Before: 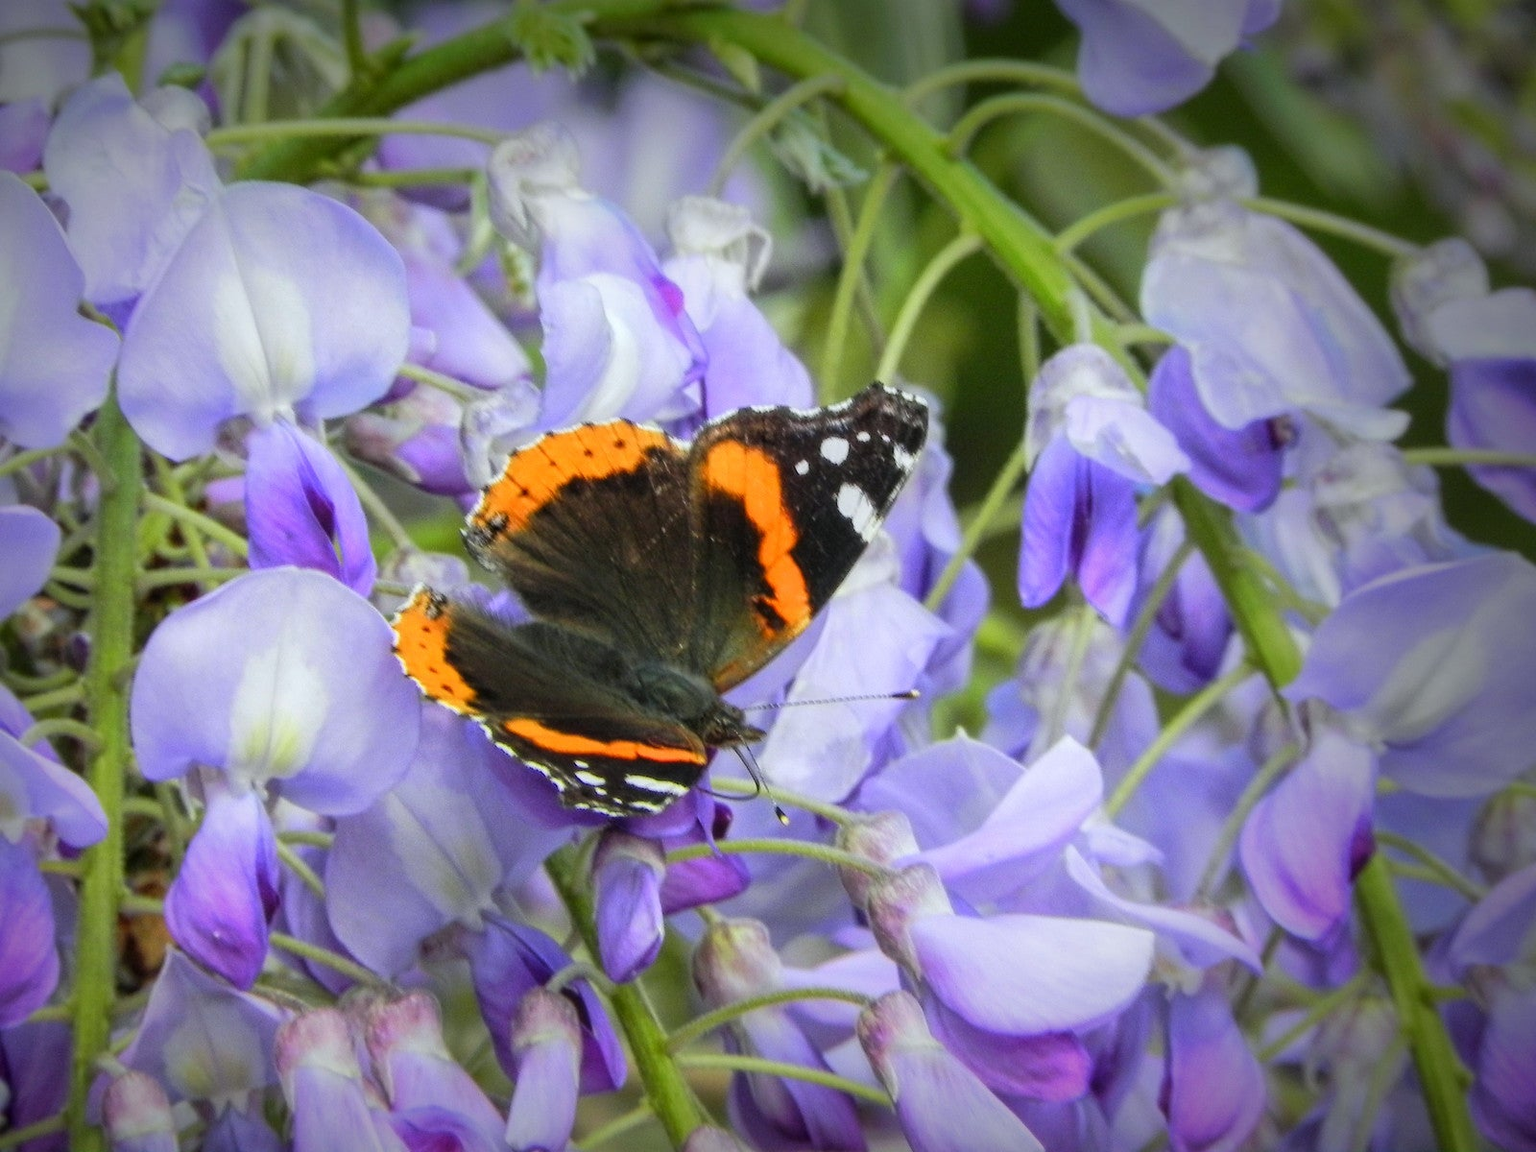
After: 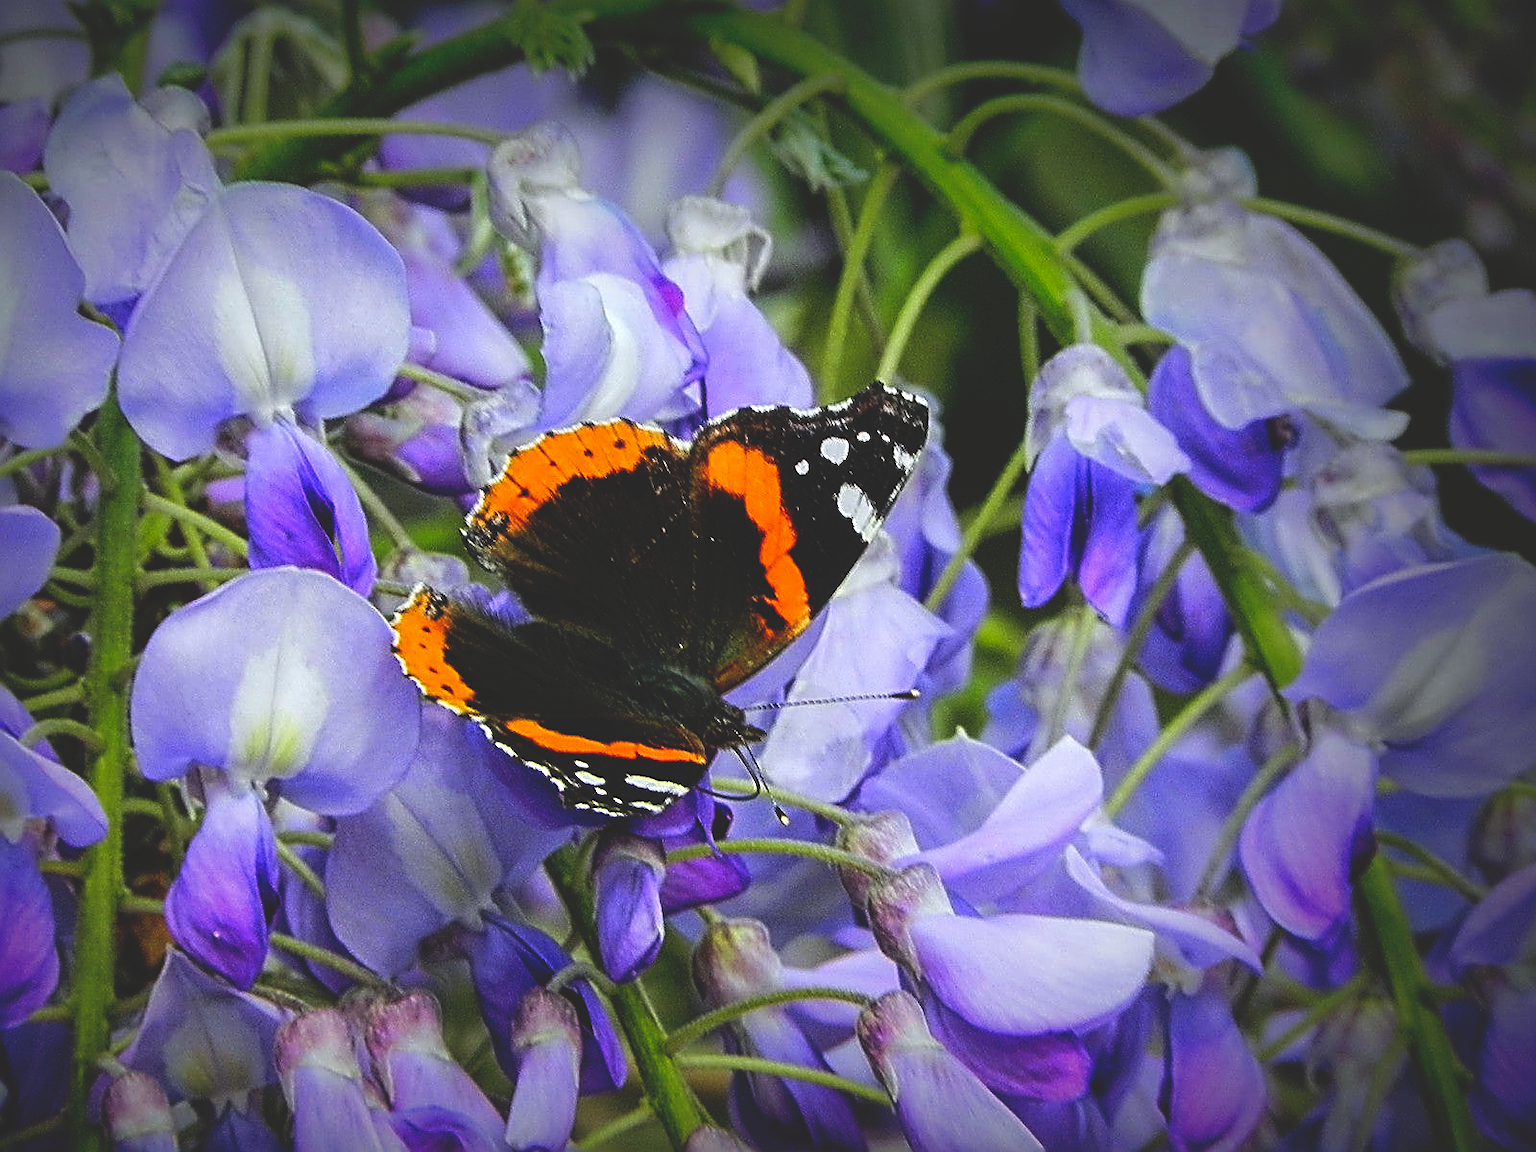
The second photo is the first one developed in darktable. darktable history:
base curve: curves: ch0 [(0, 0.02) (0.083, 0.036) (1, 1)], preserve colors none
sharpen: amount 1.861
exposure: black level correction 0.001, compensate highlight preservation false
